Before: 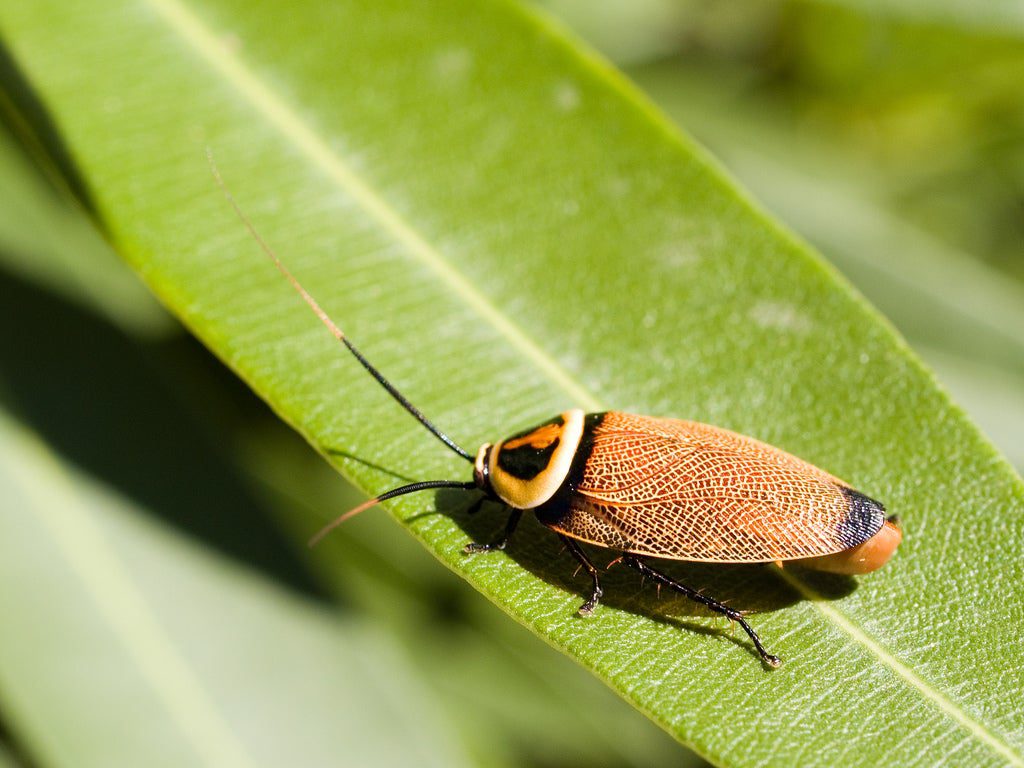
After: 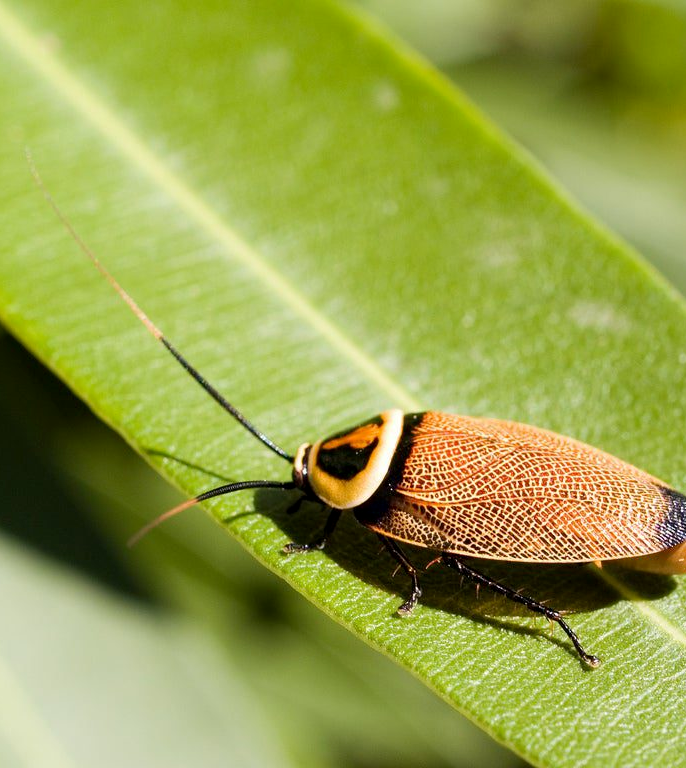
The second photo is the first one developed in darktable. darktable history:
crop and rotate: left 17.767%, right 15.225%
exposure: black level correction 0.002, compensate exposure bias true, compensate highlight preservation false
